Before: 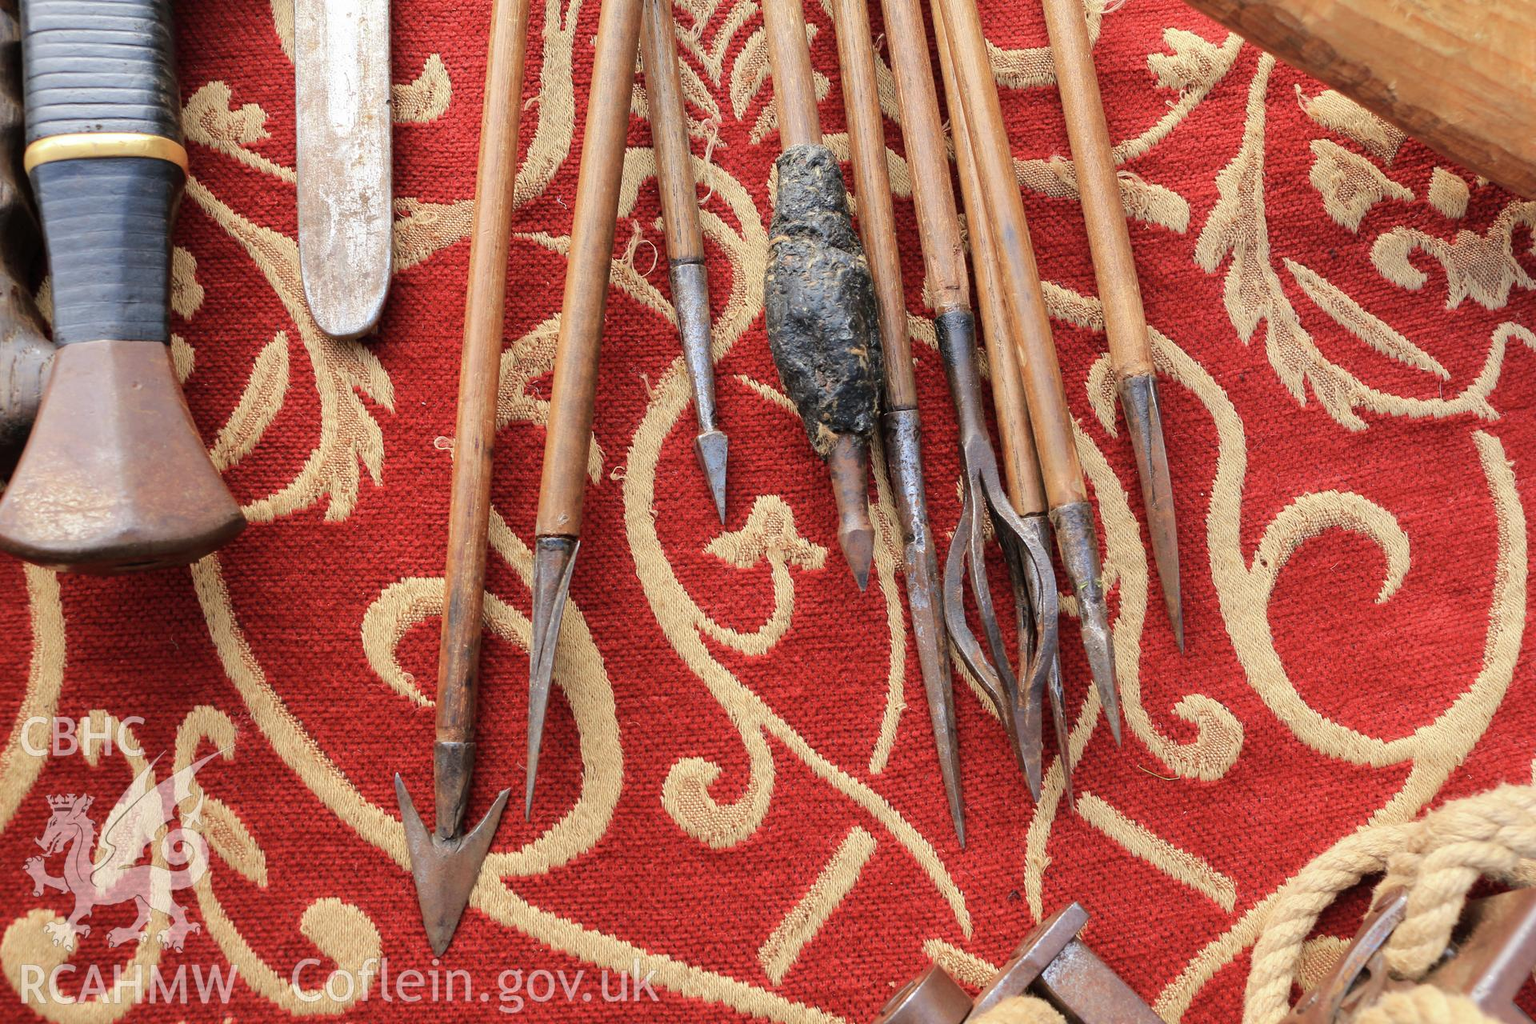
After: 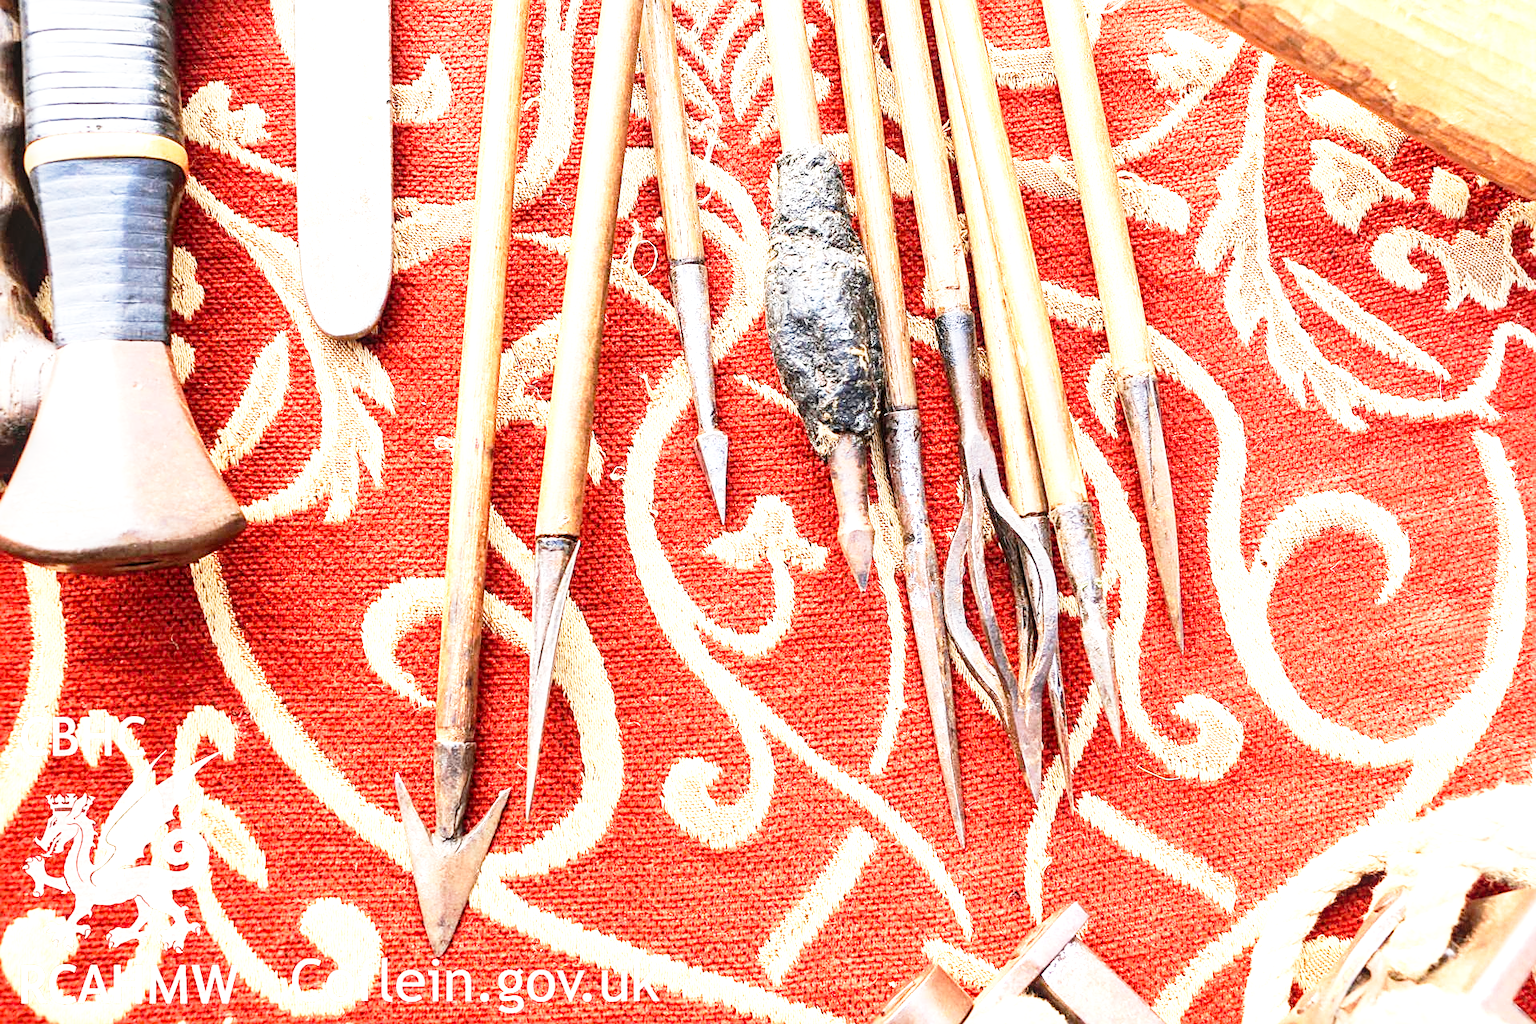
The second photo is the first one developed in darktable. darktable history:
local contrast: on, module defaults
exposure: exposure 1 EV, compensate highlight preservation false
base curve: curves: ch0 [(0, 0) (0.012, 0.01) (0.073, 0.168) (0.31, 0.711) (0.645, 0.957) (1, 1)], preserve colors none
sharpen: on, module defaults
